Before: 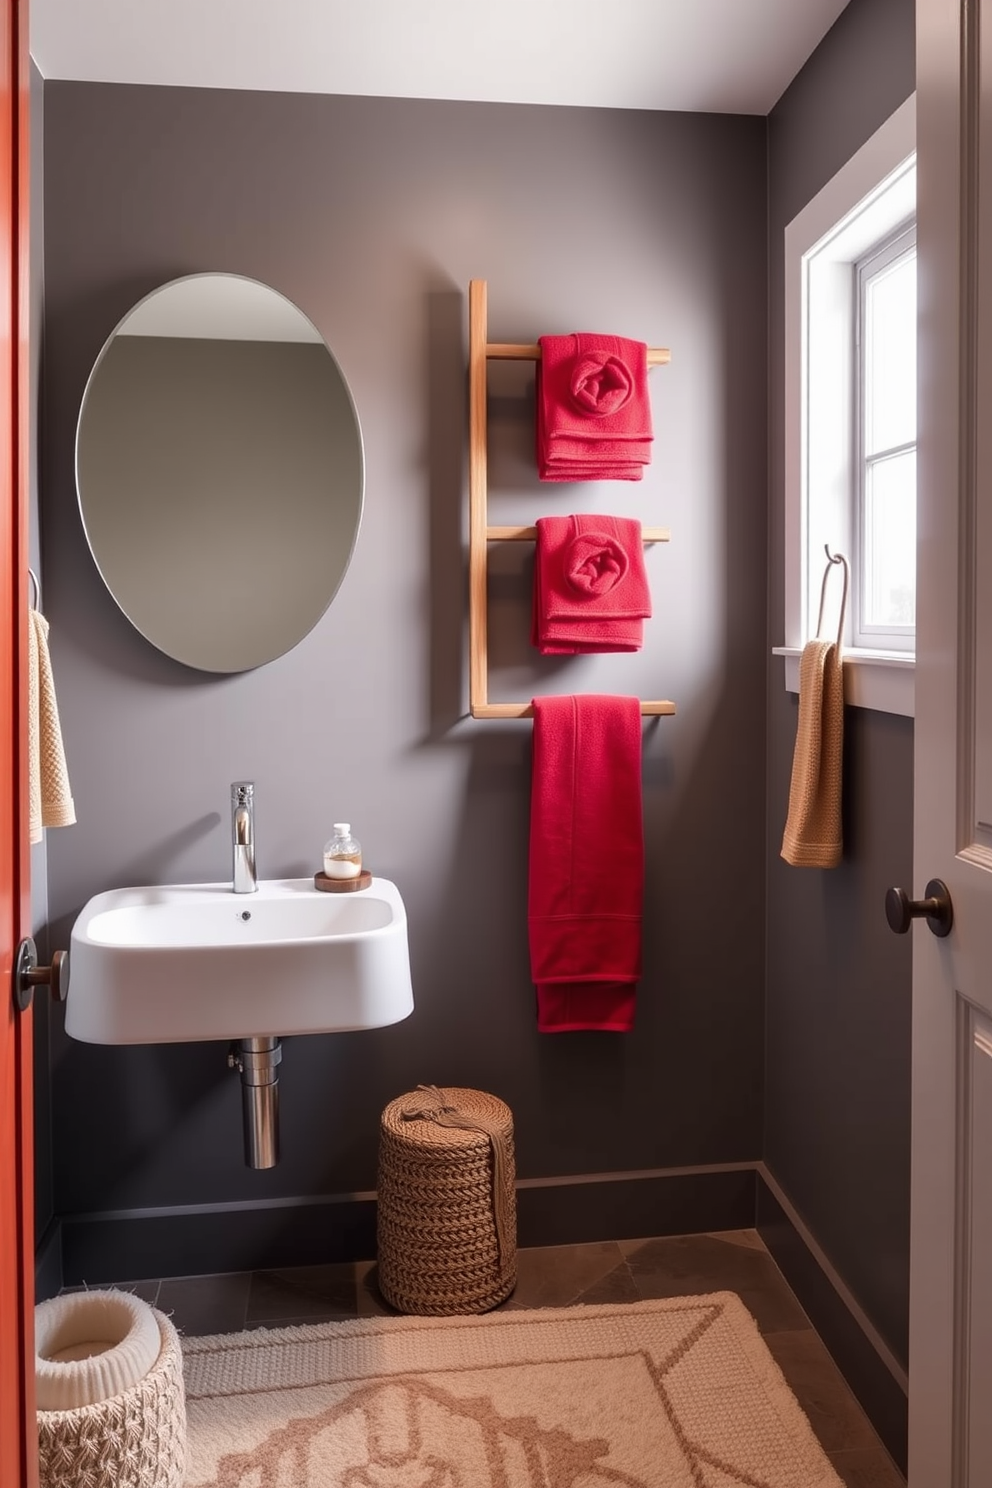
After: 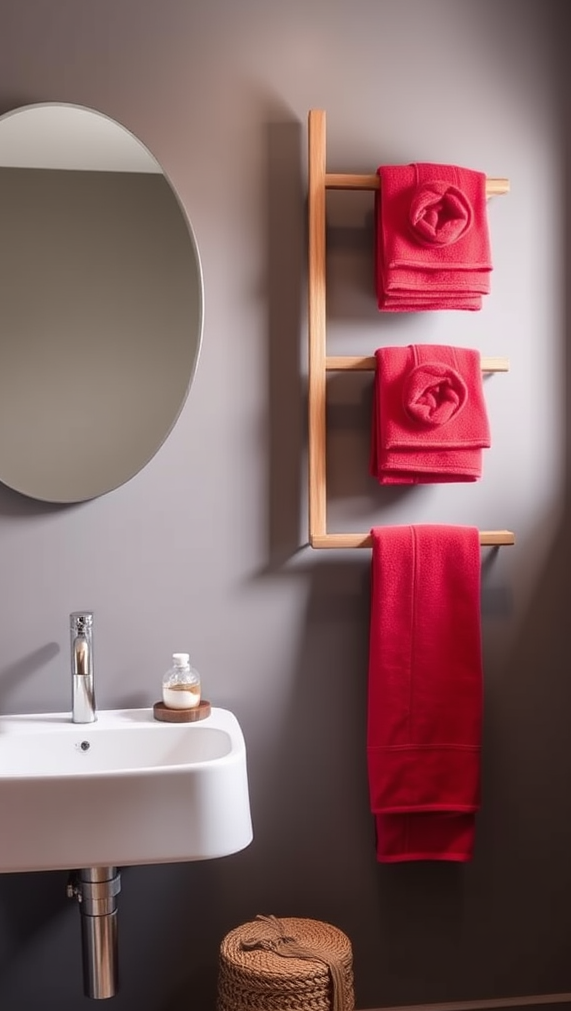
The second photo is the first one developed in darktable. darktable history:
crop: left 16.231%, top 11.49%, right 26.11%, bottom 20.513%
